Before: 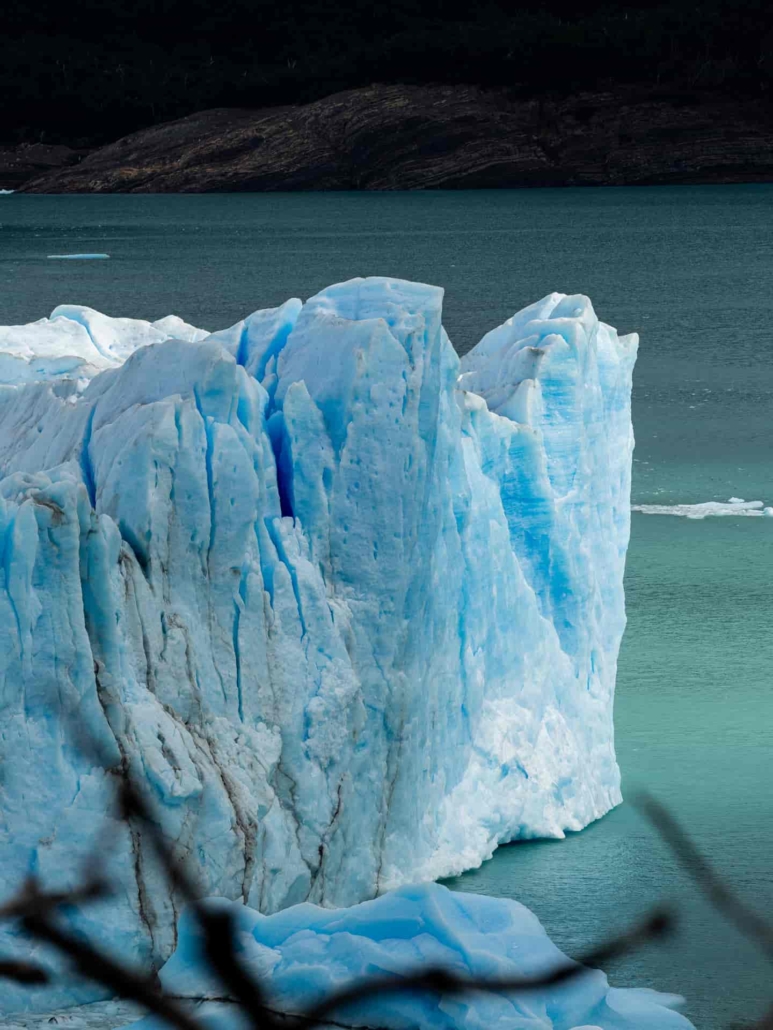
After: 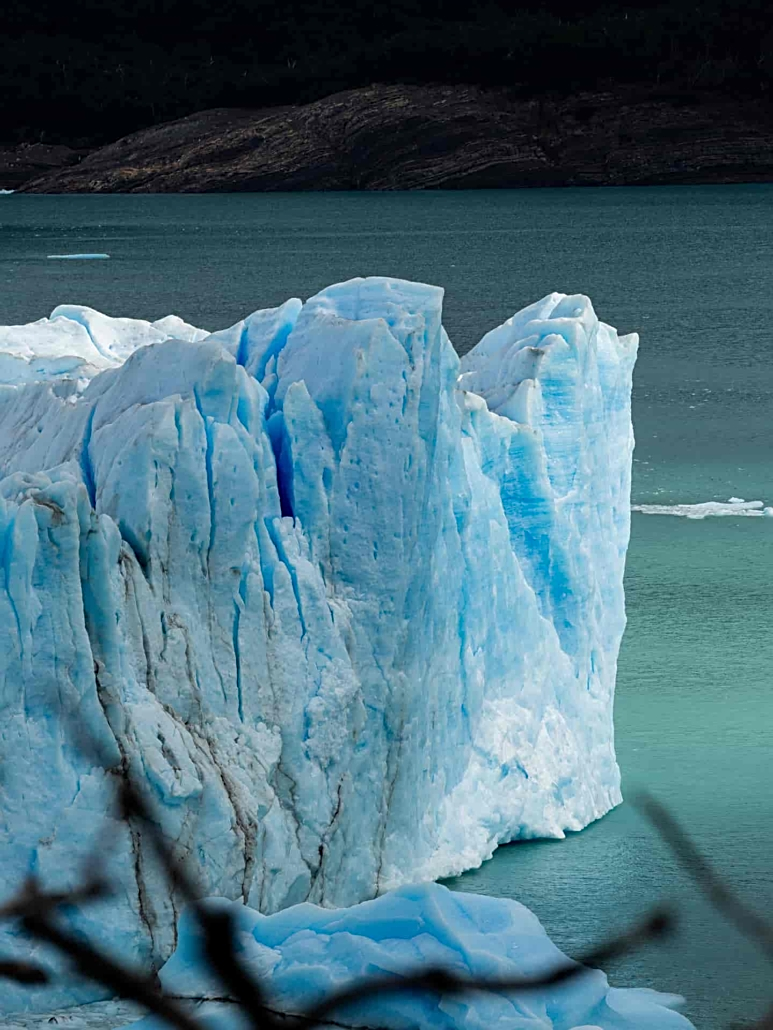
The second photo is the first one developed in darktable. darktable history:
sharpen: on, module defaults
shadows and highlights: shadows 20.55, highlights -20.99, soften with gaussian
